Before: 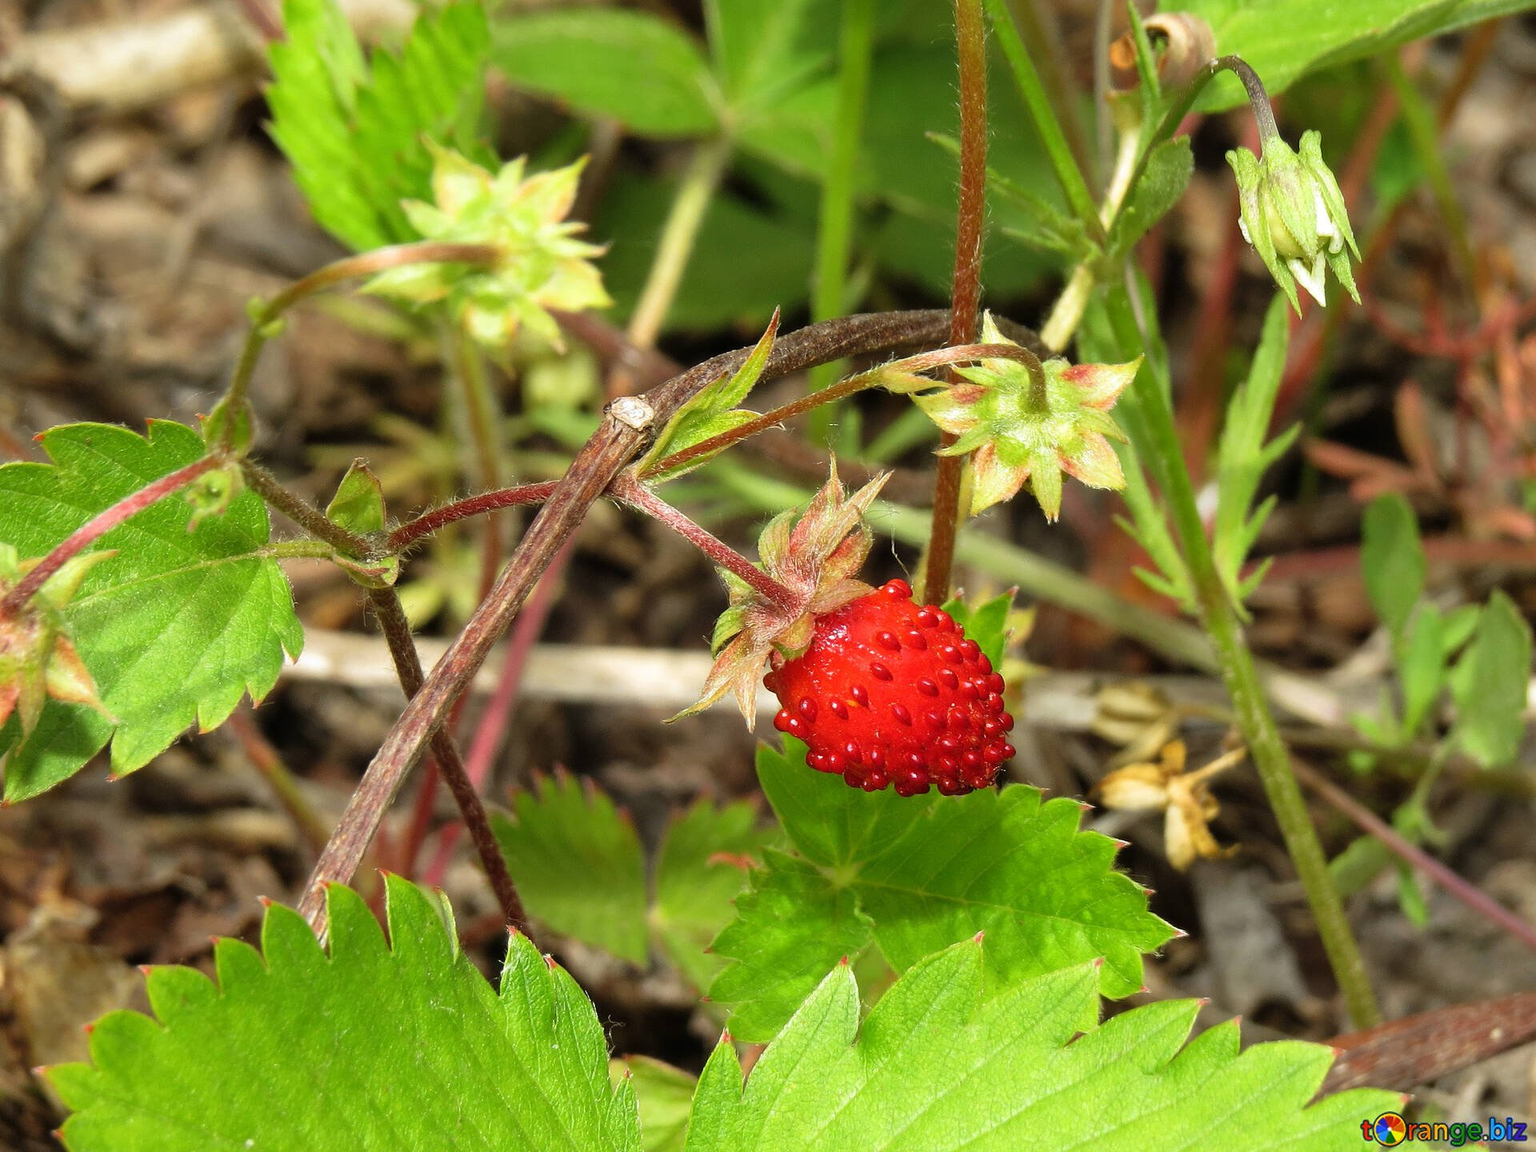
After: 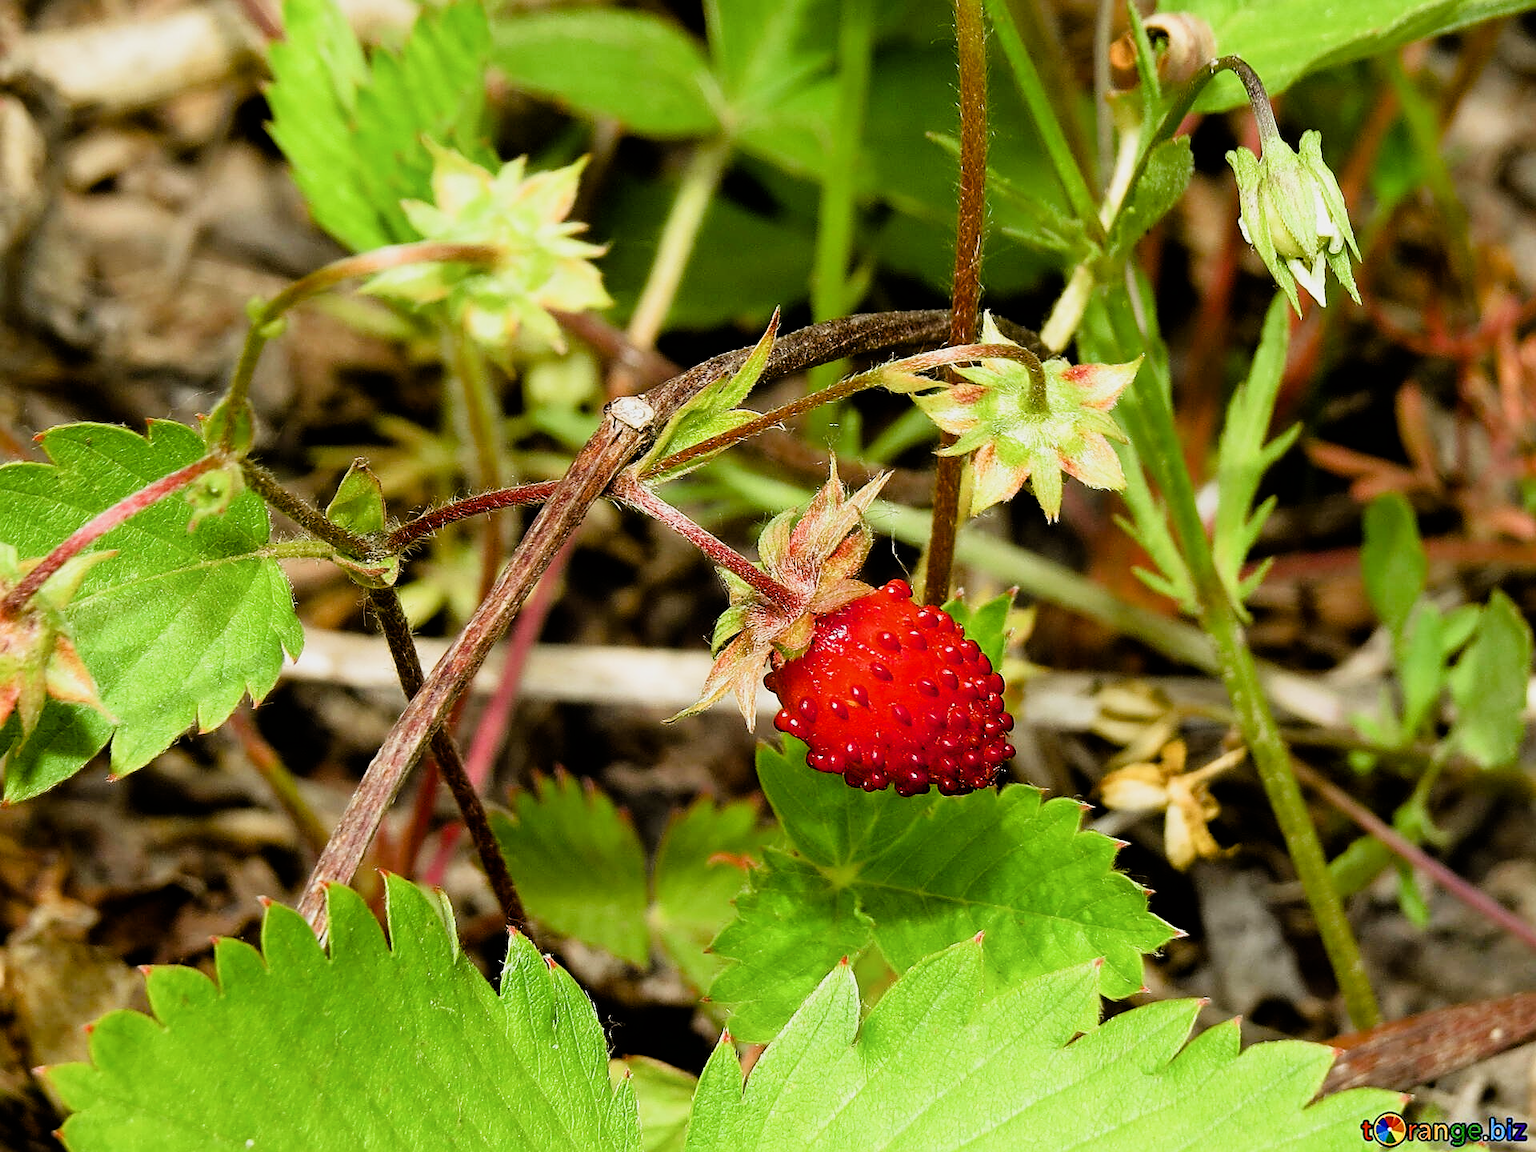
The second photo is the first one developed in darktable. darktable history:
color balance rgb: perceptual saturation grading › global saturation 20%, perceptual saturation grading › highlights -25.654%, perceptual saturation grading › shadows 49.811%
shadows and highlights: shadows 1.59, highlights 41.25
filmic rgb: black relative exposure -5.11 EV, white relative exposure 4 EV, threshold 2.98 EV, hardness 2.89, contrast 1.395, highlights saturation mix -30.81%, enable highlight reconstruction true
sharpen: amount 0.543
